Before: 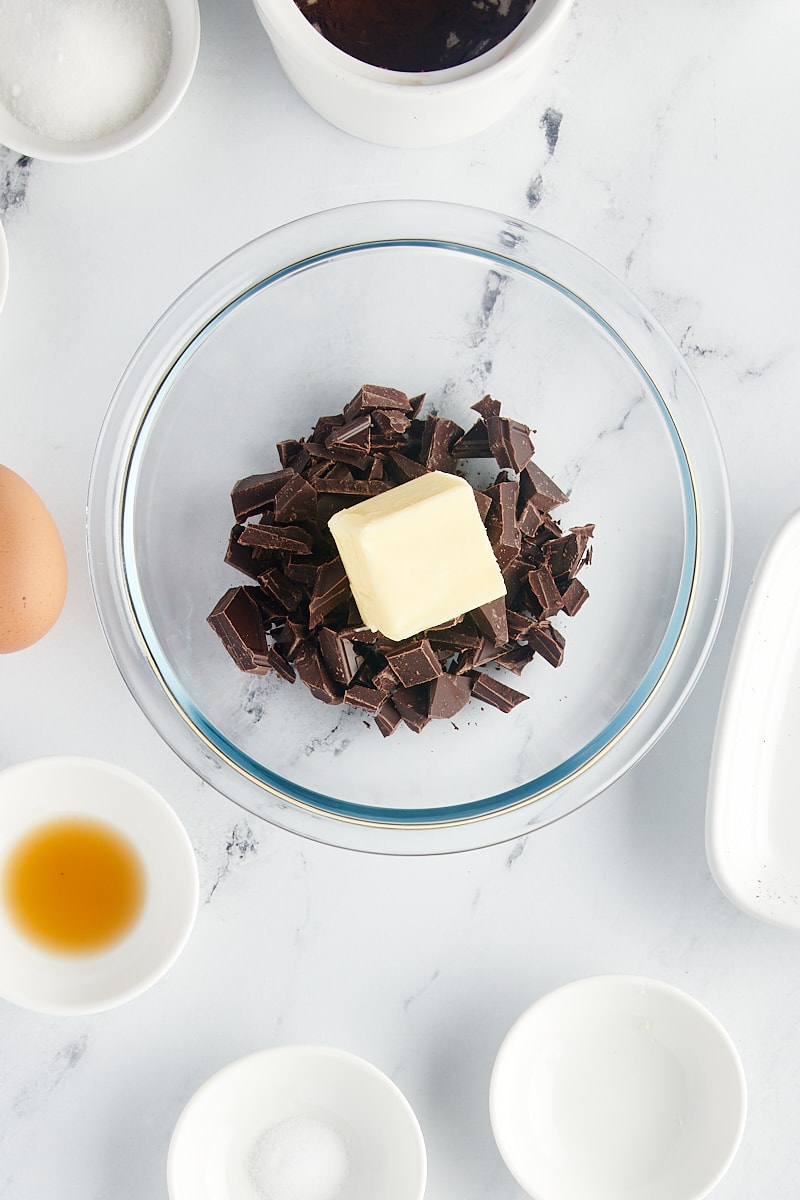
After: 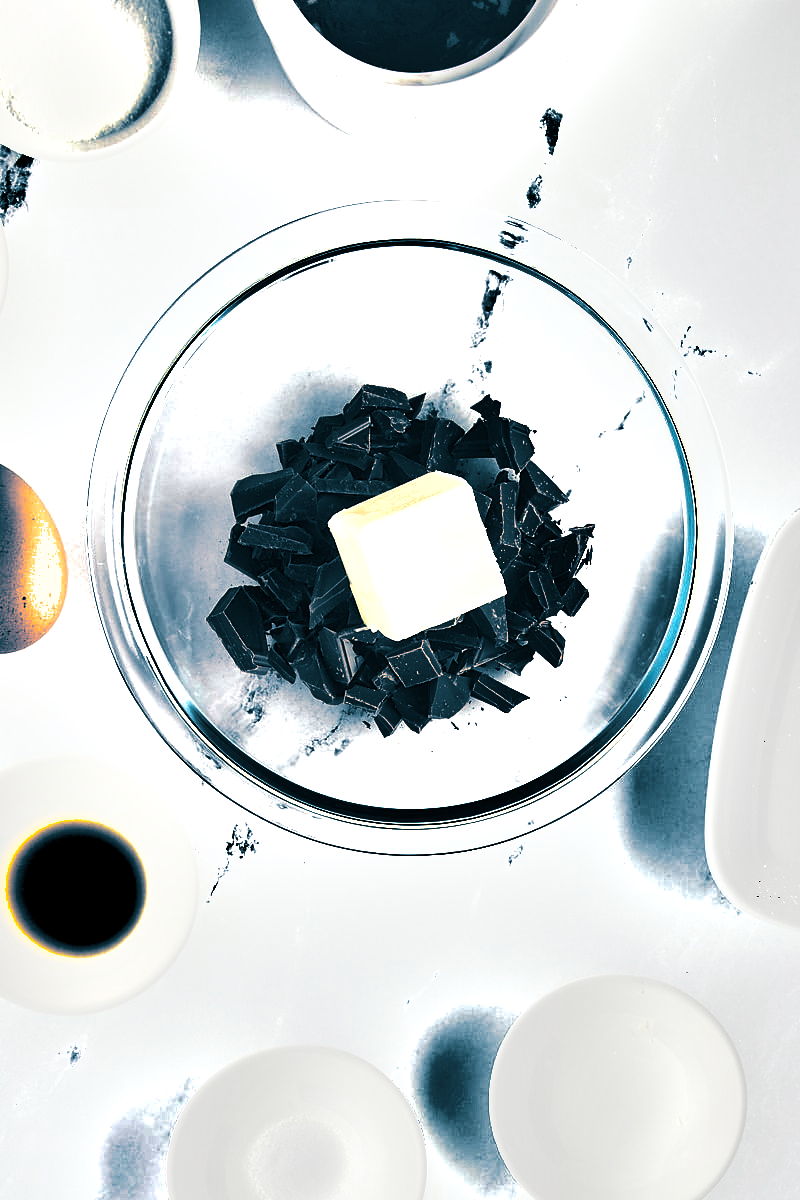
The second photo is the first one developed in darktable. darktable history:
split-toning: shadows › hue 212.4°, balance -70
shadows and highlights: shadows 24.5, highlights -78.15, soften with gaussian
exposure: black level correction 0, exposure 0.7 EV, compensate exposure bias true, compensate highlight preservation false
local contrast: mode bilateral grid, contrast 20, coarseness 50, detail 120%, midtone range 0.2
